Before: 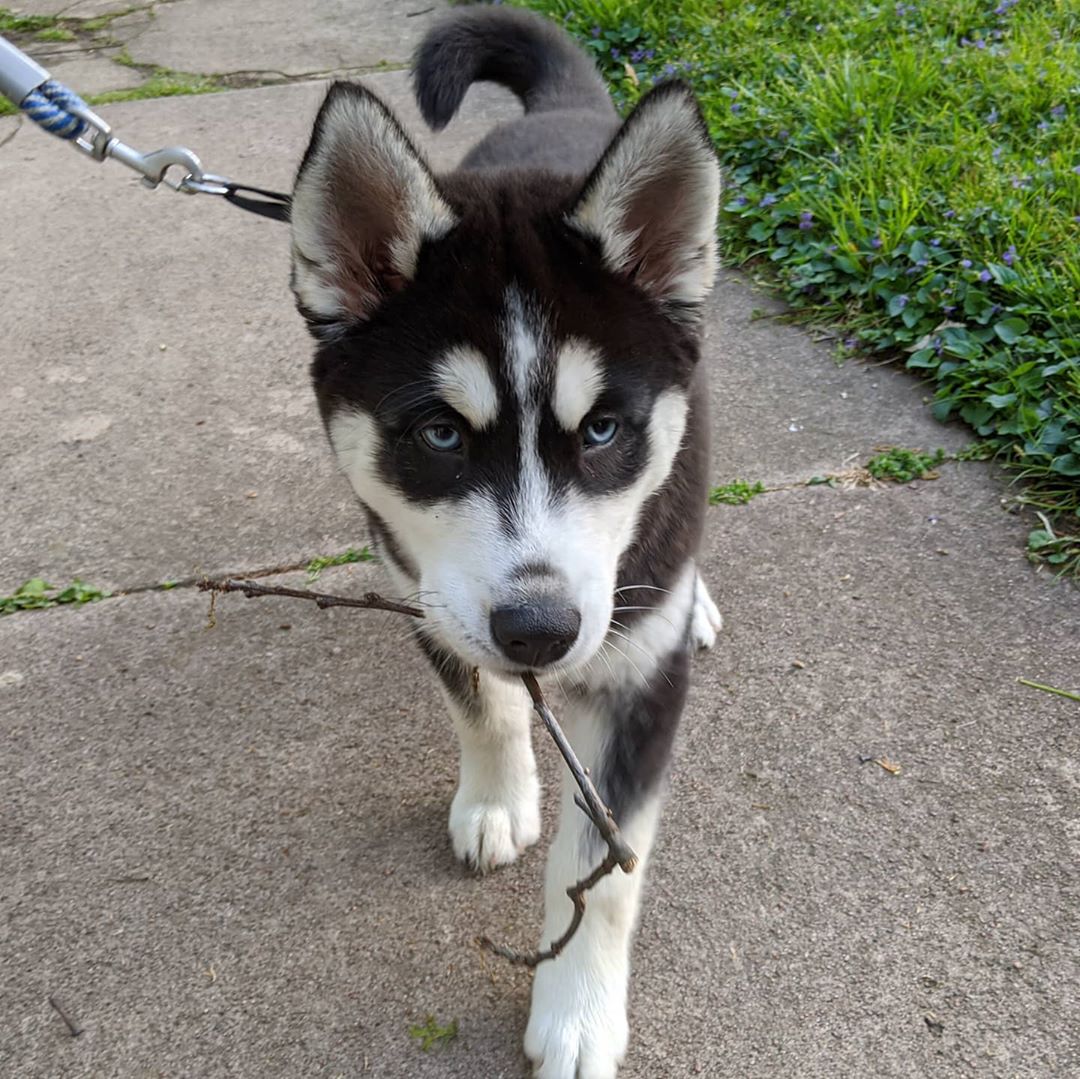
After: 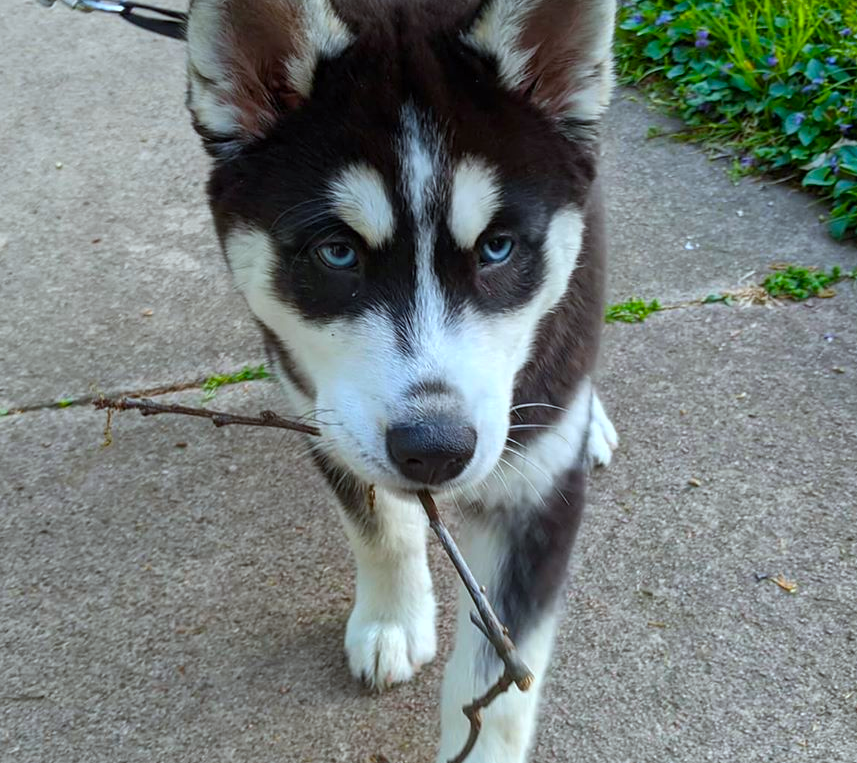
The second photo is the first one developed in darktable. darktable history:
exposure: exposure -0.01 EV, compensate highlight preservation false
crop: left 9.712%, top 16.928%, right 10.845%, bottom 12.332%
tone equalizer: on, module defaults
color balance rgb: linear chroma grading › global chroma 15%, perceptual saturation grading › global saturation 30%
color calibration: illuminant Planckian (black body), adaptation linear Bradford (ICC v4), x 0.364, y 0.367, temperature 4417.56 K, saturation algorithm version 1 (2020)
